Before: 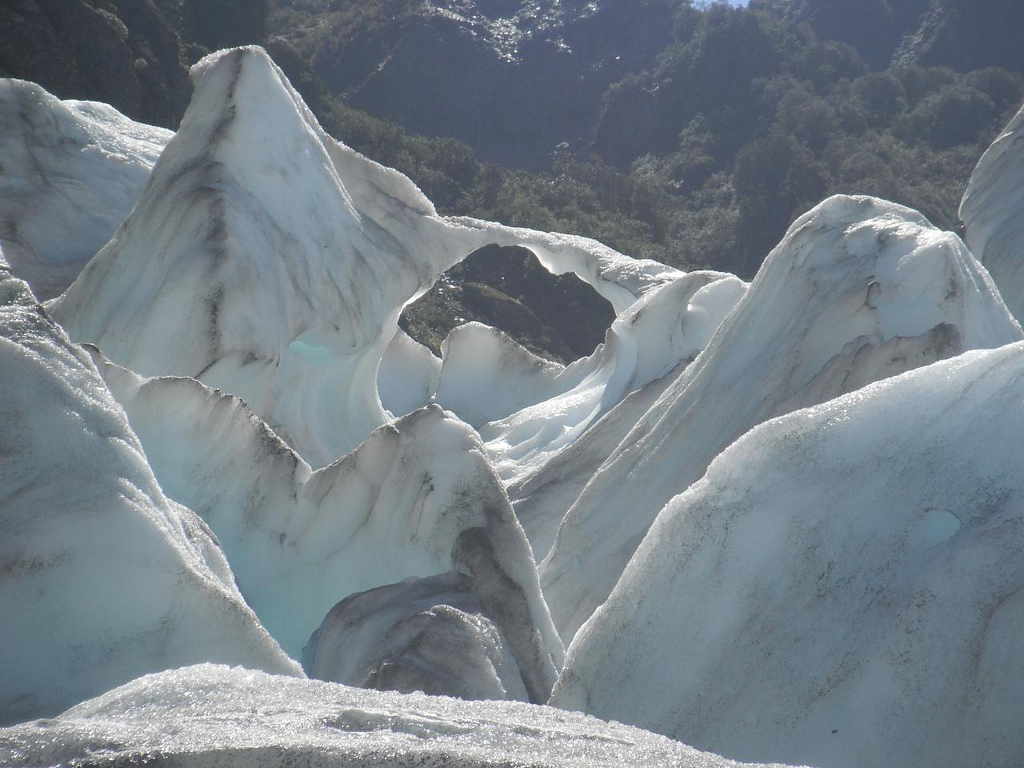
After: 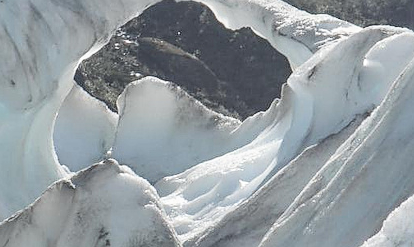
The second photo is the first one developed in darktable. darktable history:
crop: left 31.722%, top 31.981%, right 27.808%, bottom 35.788%
local contrast: on, module defaults
tone curve: curves: ch0 [(0, 0) (0.641, 0.691) (1, 1)], color space Lab, independent channels, preserve colors none
contrast equalizer: y [[0.5, 0.5, 0.5, 0.539, 0.64, 0.611], [0.5 ×6], [0.5 ×6], [0 ×6], [0 ×6]], mix -0.184
filmic rgb: middle gray luminance 12.92%, black relative exposure -10.21 EV, white relative exposure 3.47 EV, target black luminance 0%, hardness 5.75, latitude 44.84%, contrast 1.225, highlights saturation mix 4.18%, shadows ↔ highlights balance 26.79%
sharpen: on, module defaults
